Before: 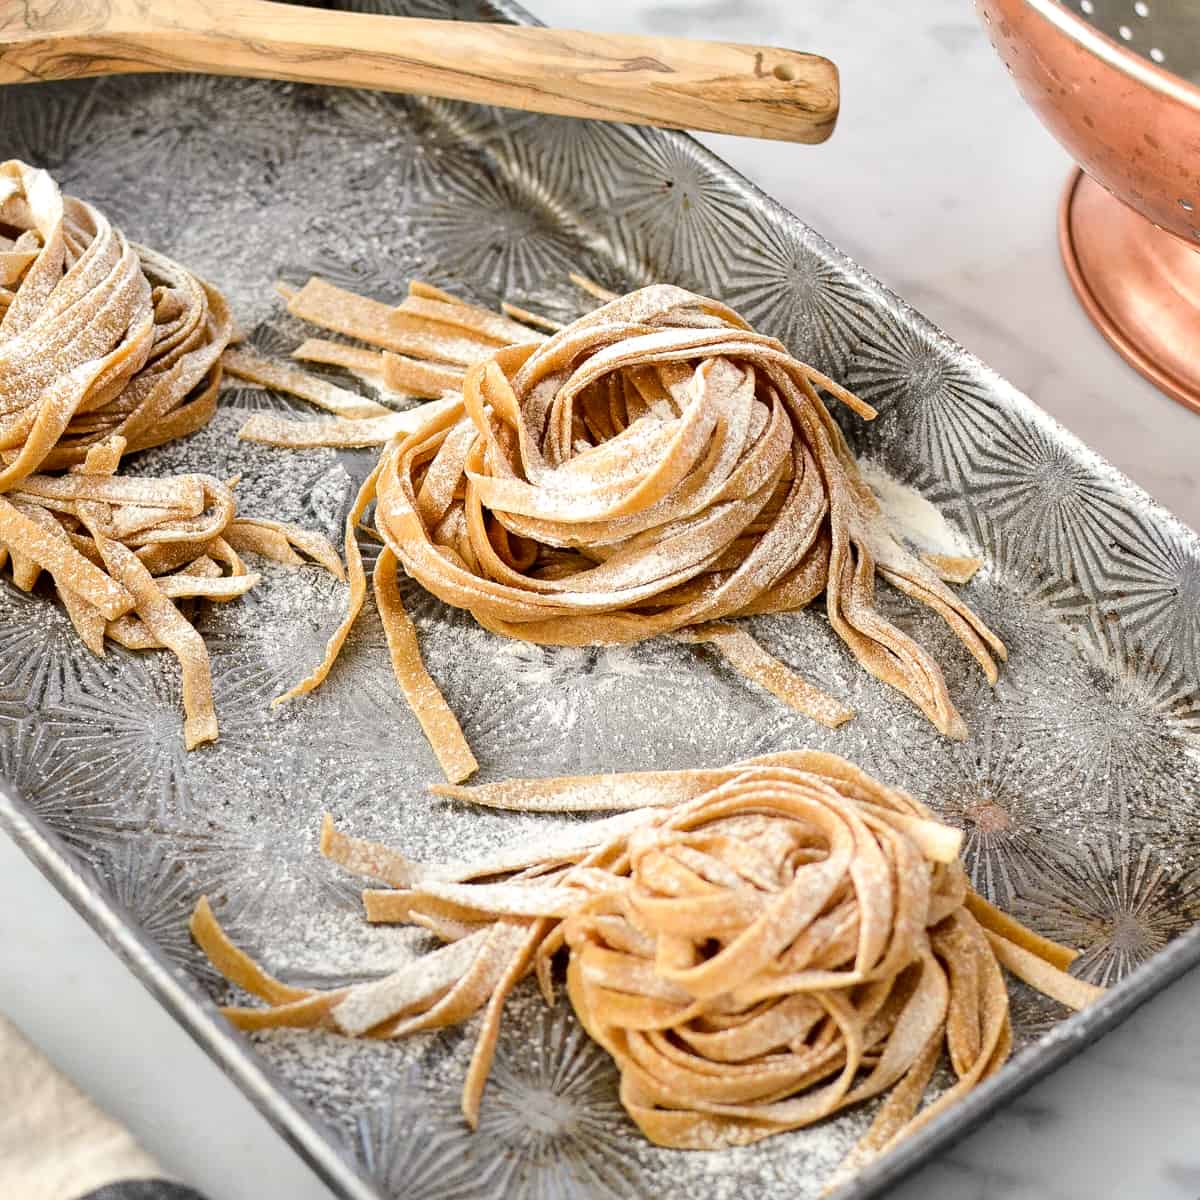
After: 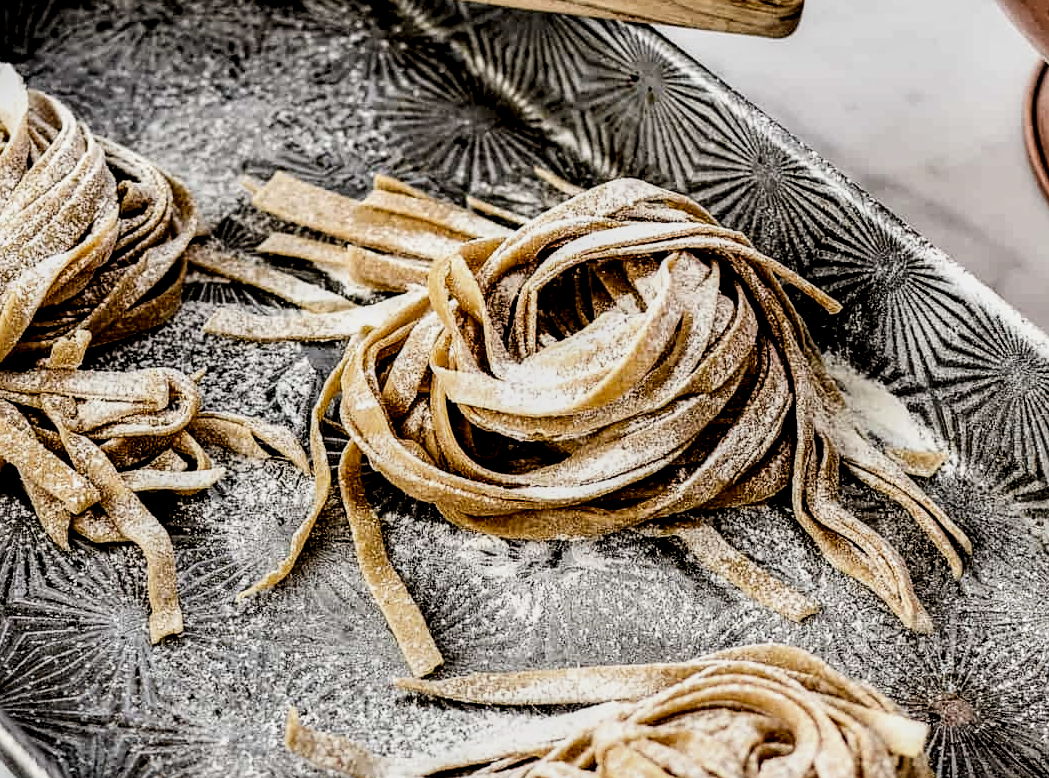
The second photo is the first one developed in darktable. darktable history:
levels: levels [0.116, 0.574, 1]
sharpen: amount 0.207
local contrast: highlights 60%, shadows 63%, detail 160%
filmic rgb: middle gray luminance 28.99%, black relative exposure -10.33 EV, white relative exposure 5.47 EV, threshold 5.95 EV, target black luminance 0%, hardness 3.91, latitude 2.97%, contrast 1.126, highlights saturation mix 4.2%, shadows ↔ highlights balance 14.86%, add noise in highlights 0.001, preserve chrominance no, color science v3 (2019), use custom middle-gray values true, contrast in highlights soft, enable highlight reconstruction true
contrast brightness saturation: contrast 0.245, brightness 0.095
crop: left 2.965%, top 8.843%, right 9.614%, bottom 26.288%
